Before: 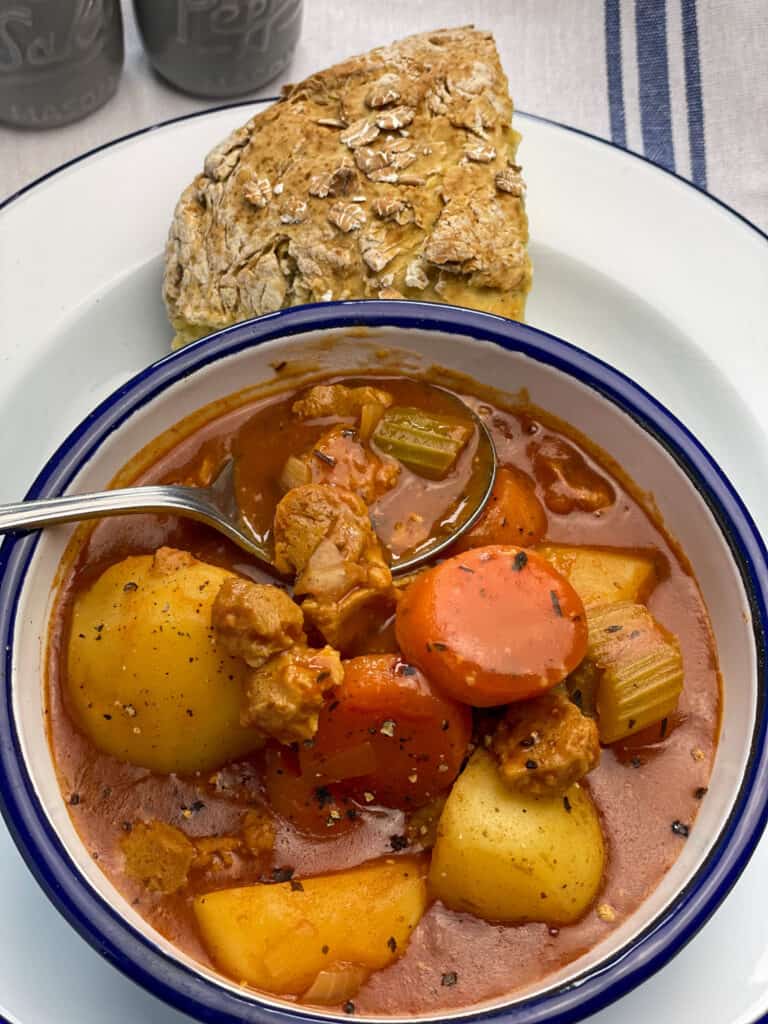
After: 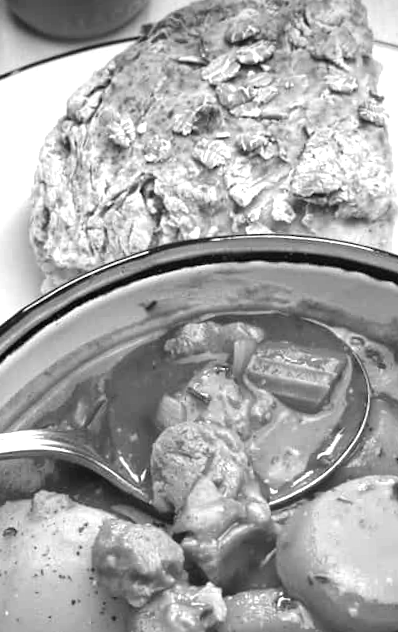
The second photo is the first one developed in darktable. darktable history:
monochrome: on, module defaults
exposure: black level correction 0, exposure 1.1 EV, compensate exposure bias true, compensate highlight preservation false
graduated density: density 2.02 EV, hardness 44%, rotation 0.374°, offset 8.21, hue 208.8°, saturation 97%
white balance: red 0.986, blue 1.01
crop: left 17.835%, top 7.675%, right 32.881%, bottom 32.213%
rotate and perspective: rotation -2.29°, automatic cropping off
